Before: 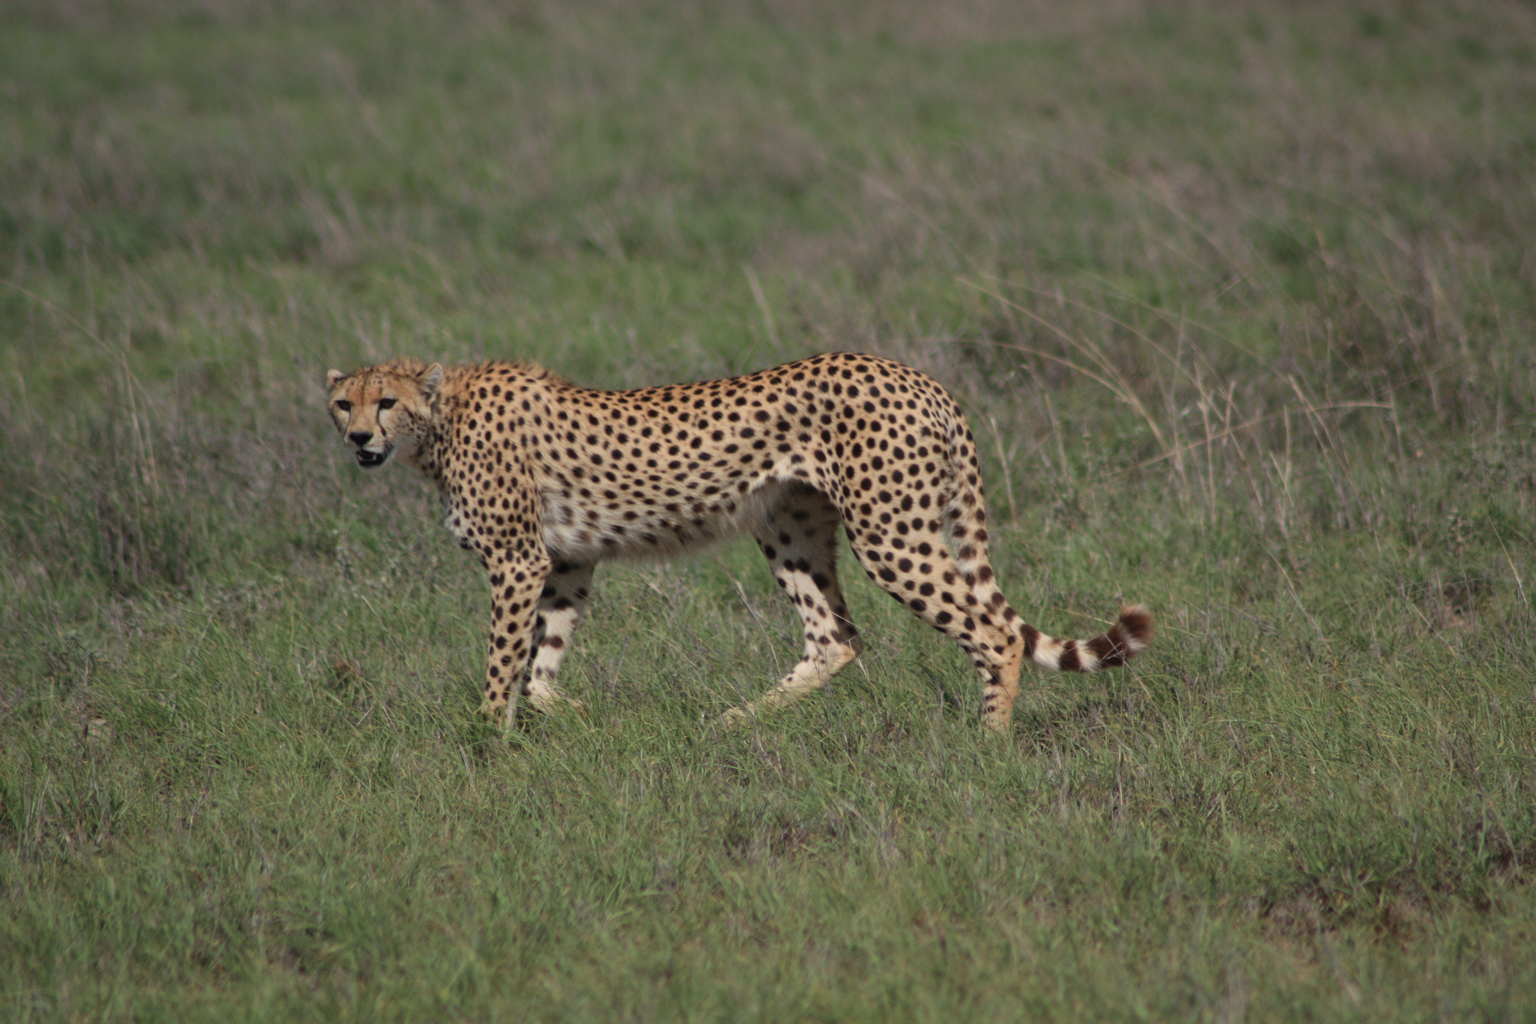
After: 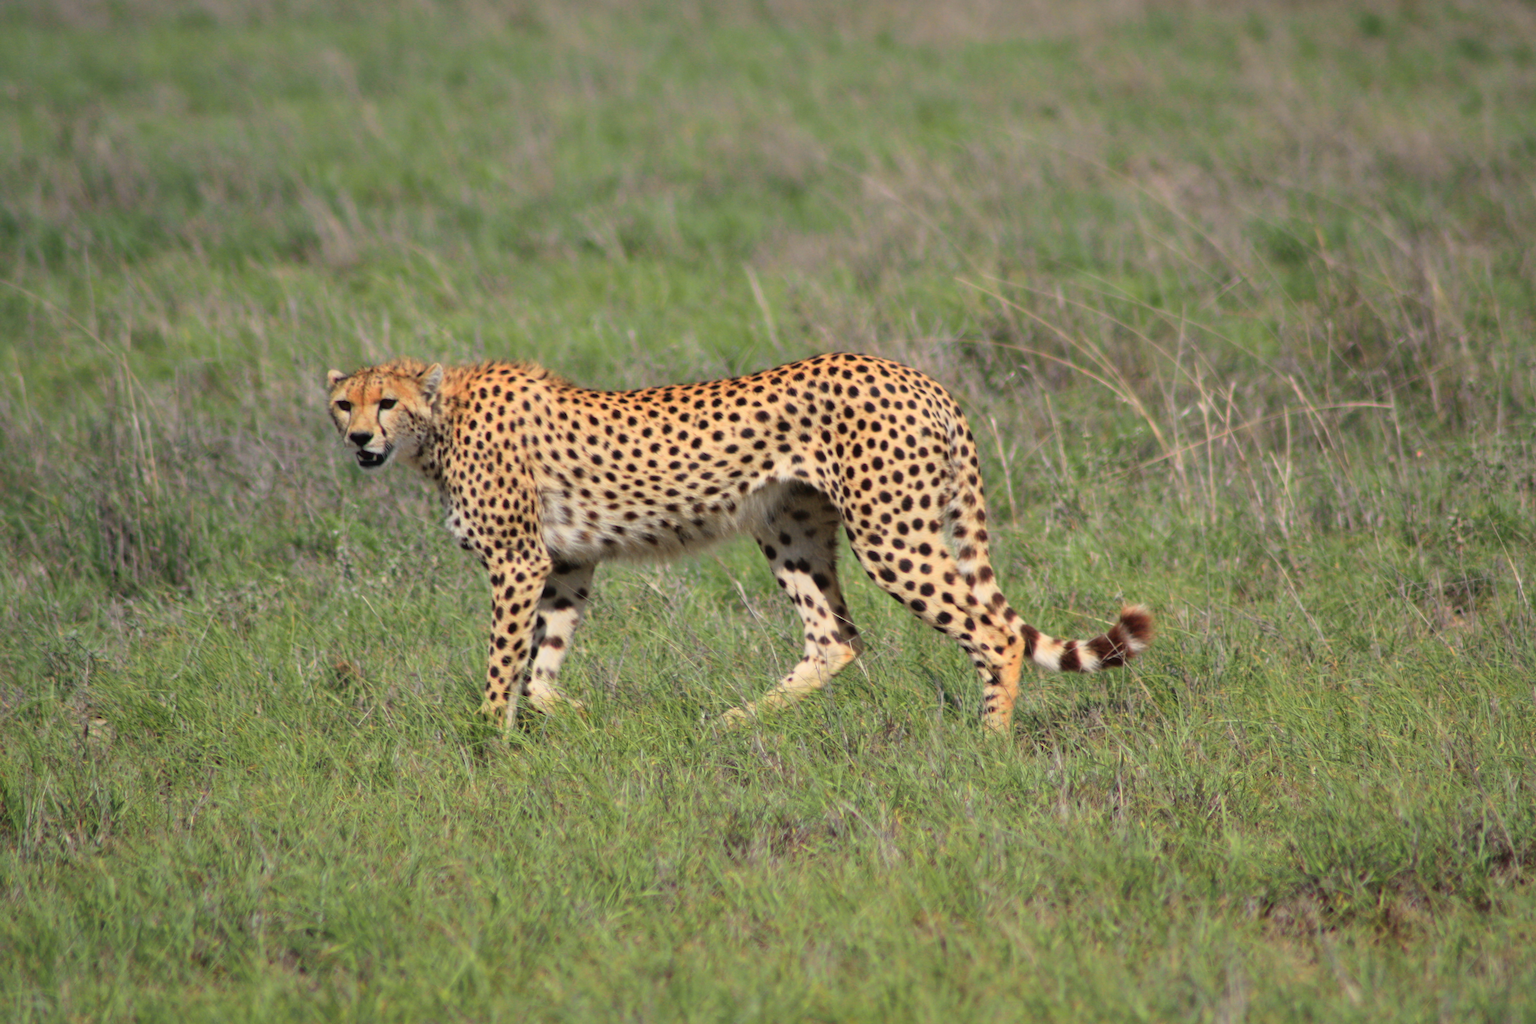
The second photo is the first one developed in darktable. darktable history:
tone curve: curves: ch0 [(0, 0.005) (0.103, 0.097) (0.18, 0.22) (0.378, 0.482) (0.504, 0.631) (0.663, 0.801) (0.834, 0.914) (1, 0.971)]; ch1 [(0, 0) (0.172, 0.123) (0.324, 0.253) (0.396, 0.388) (0.478, 0.461) (0.499, 0.498) (0.522, 0.528) (0.604, 0.692) (0.704, 0.818) (1, 1)]; ch2 [(0, 0) (0.411, 0.424) (0.496, 0.5) (0.515, 0.519) (0.555, 0.585) (0.628, 0.703) (1, 1)], color space Lab, independent channels, preserve colors none
